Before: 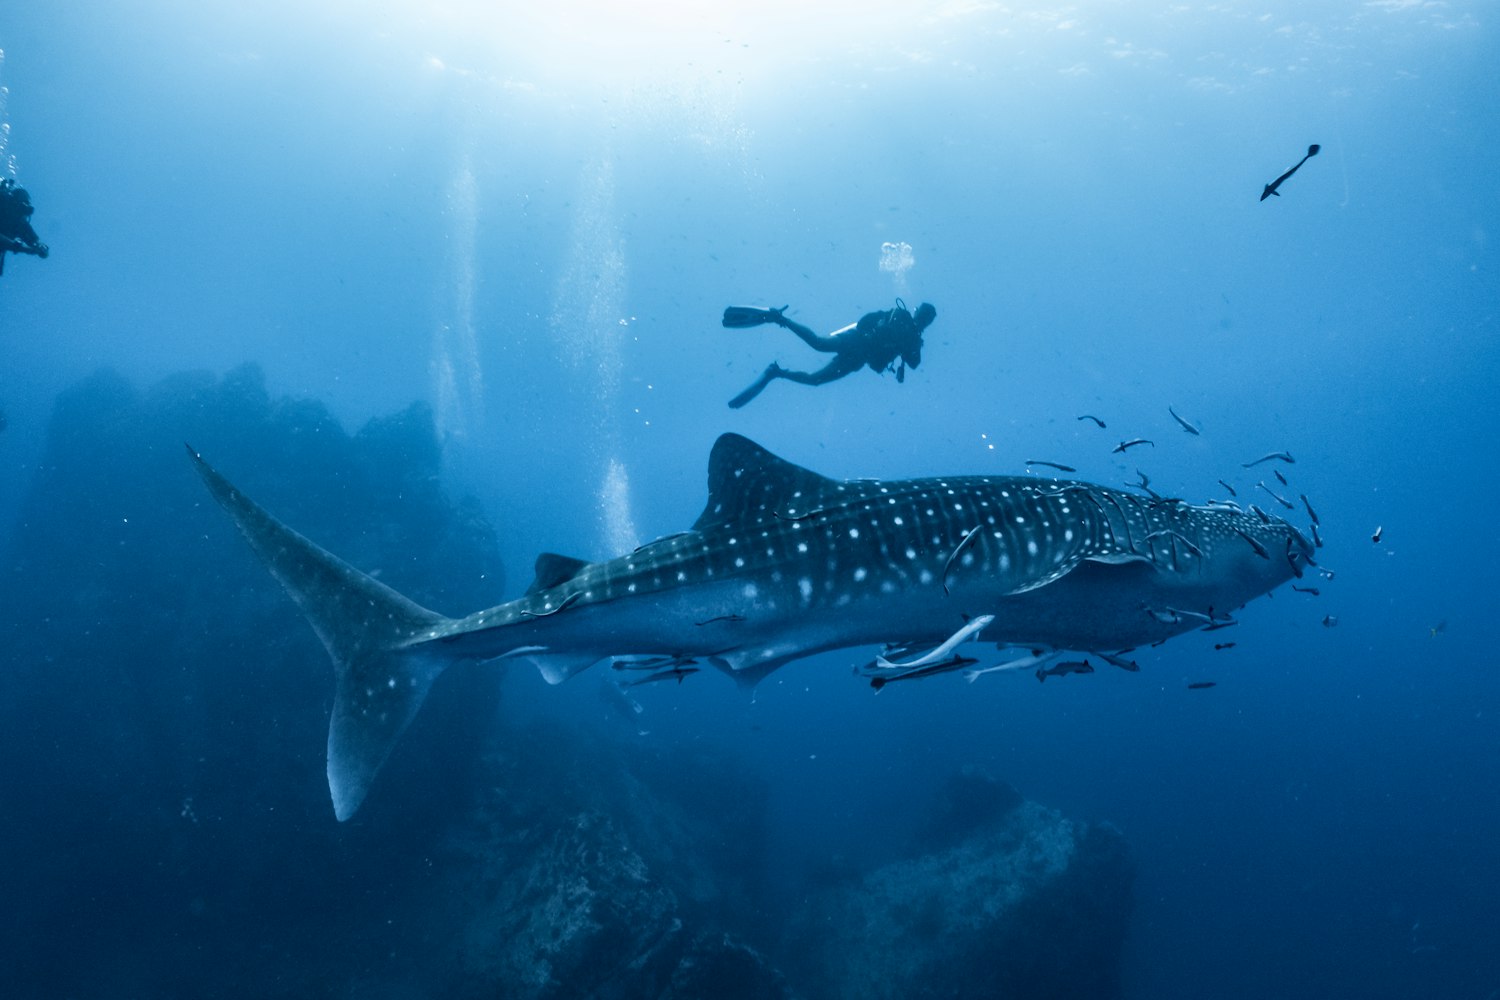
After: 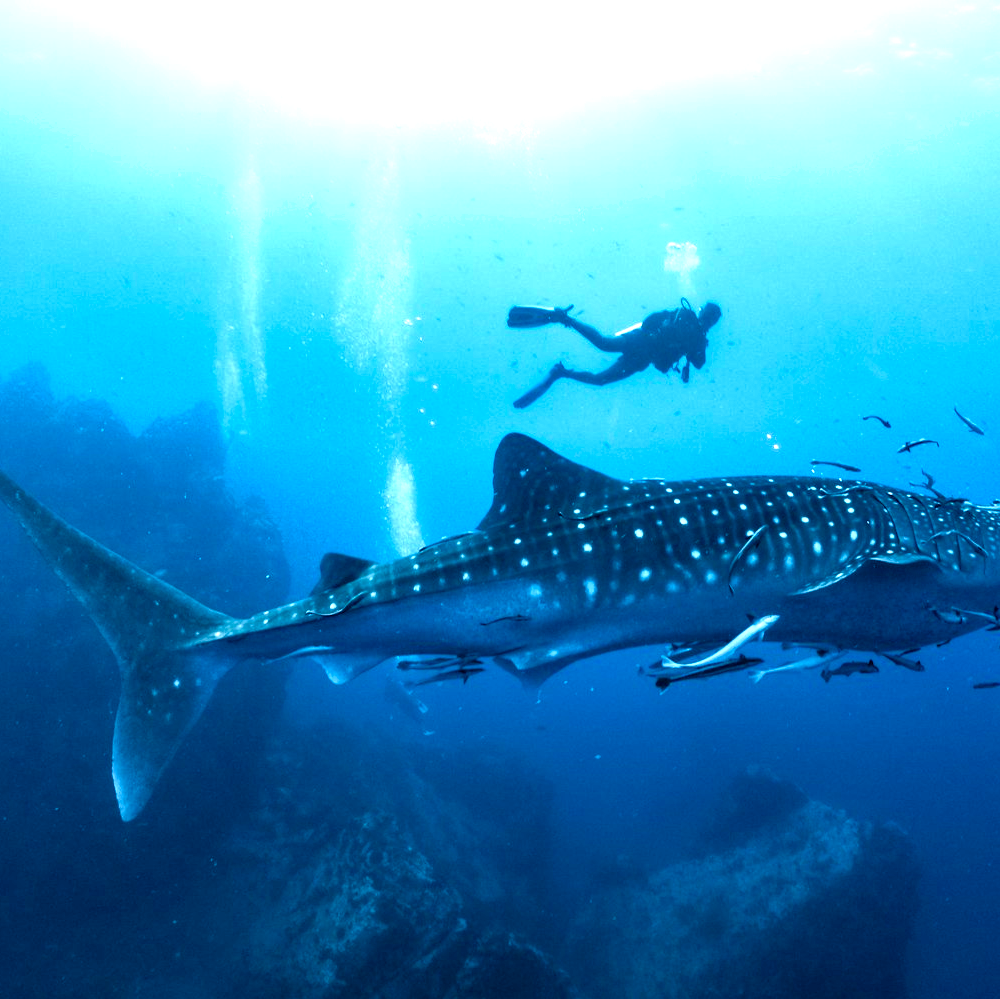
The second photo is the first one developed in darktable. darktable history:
shadows and highlights: shadows 25.18, highlights -25.78
exposure: exposure 0.605 EV, compensate exposure bias true, compensate highlight preservation false
crop and rotate: left 14.354%, right 18.963%
color balance rgb: shadows lift › chroma 2.043%, shadows lift › hue 186.48°, perceptual saturation grading › global saturation 35.121%, perceptual saturation grading › highlights -24.863%, perceptual saturation grading › shadows 50.053%, perceptual brilliance grading › global brilliance 14.659%, perceptual brilliance grading › shadows -34.404%
levels: levels [0, 0.498, 1]
